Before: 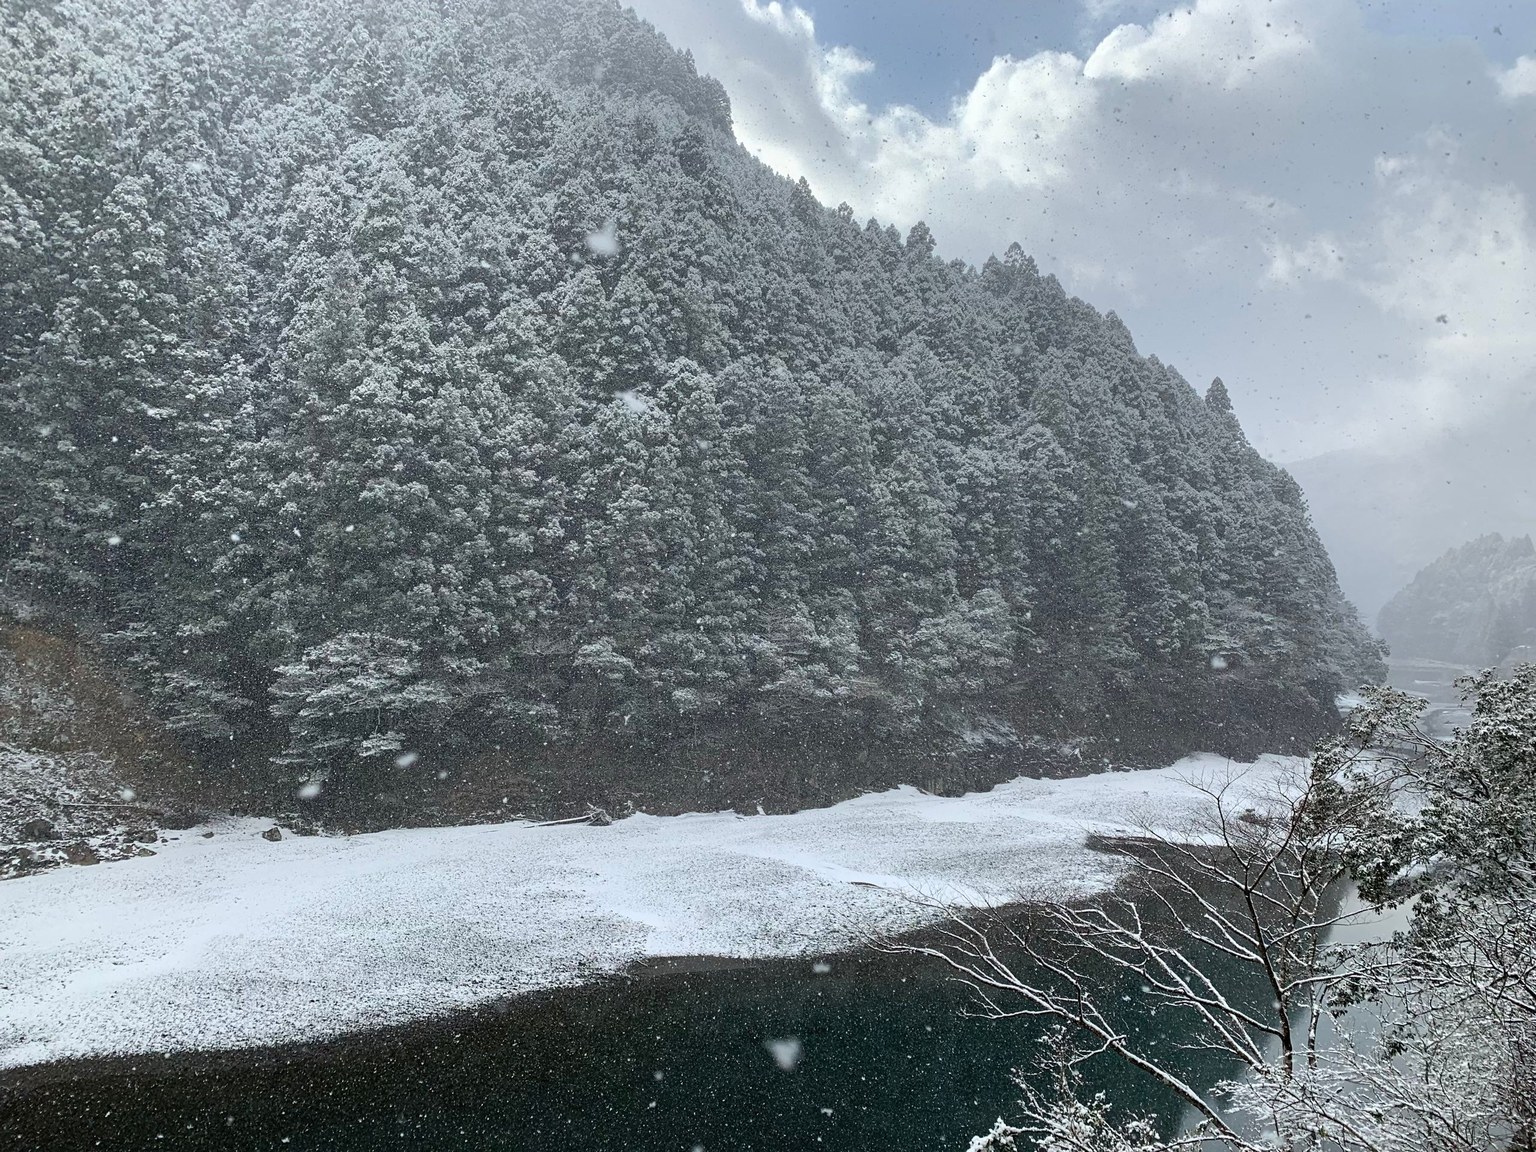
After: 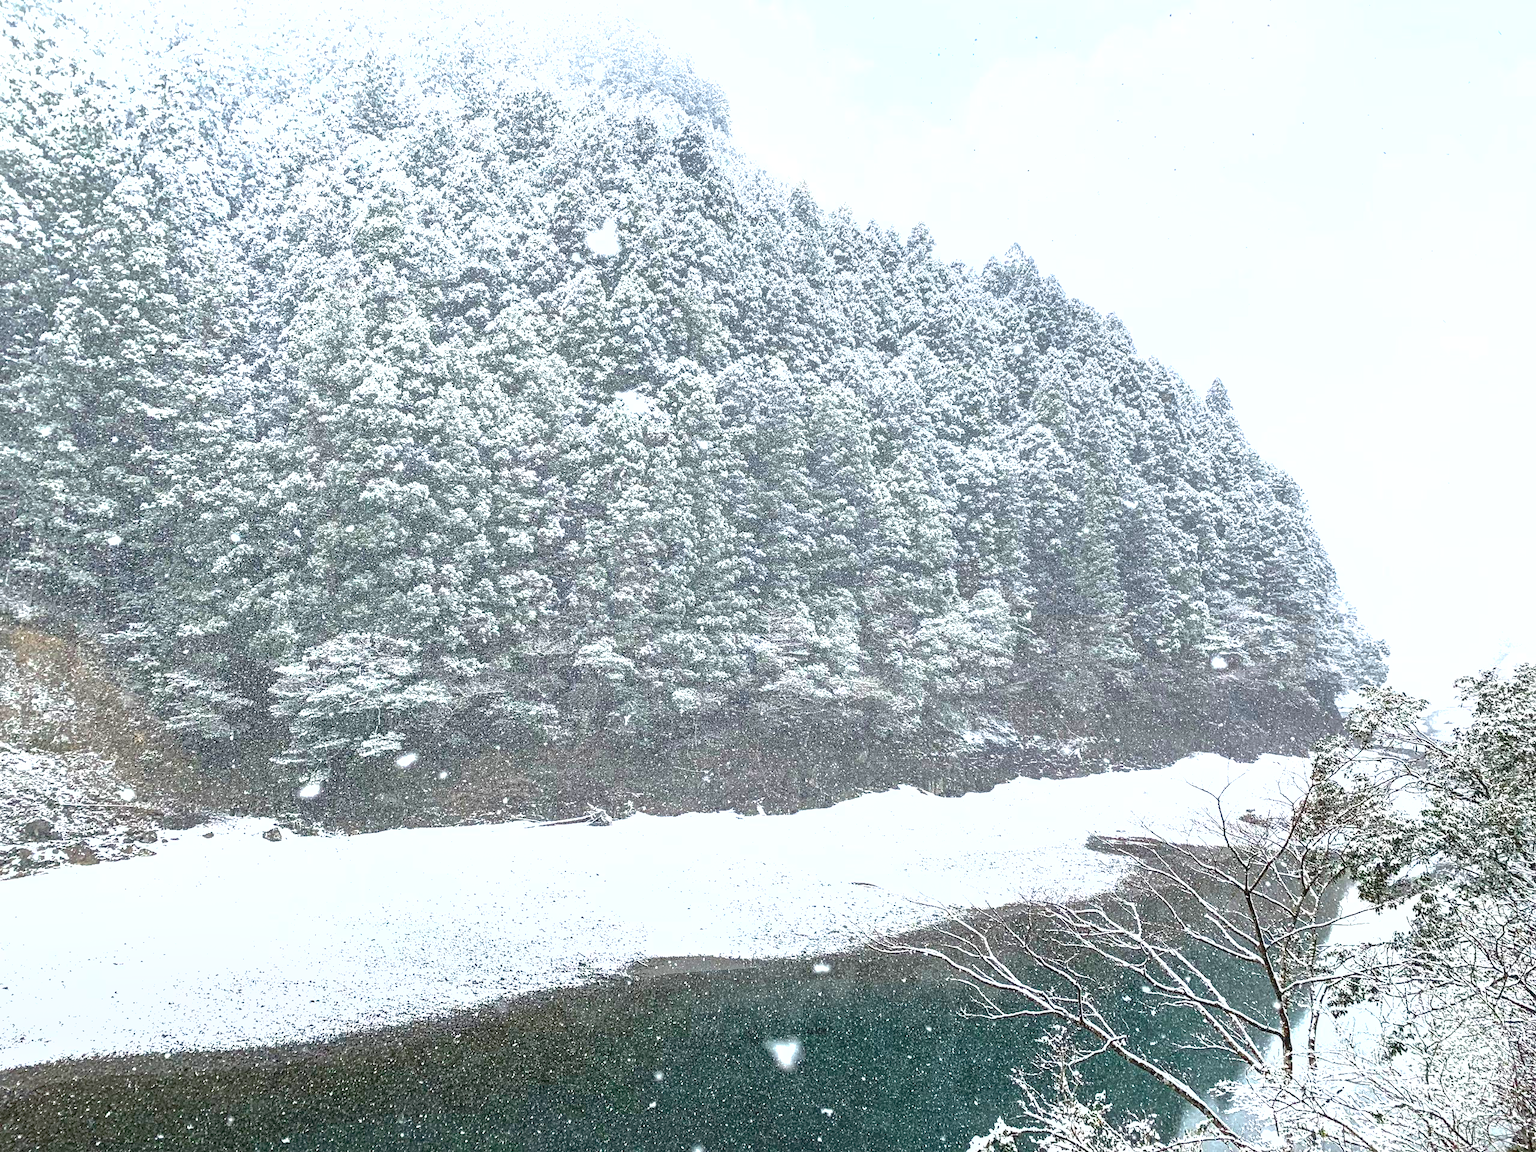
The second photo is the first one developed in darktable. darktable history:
shadows and highlights: on, module defaults
exposure: black level correction 0, exposure 1.897 EV, compensate highlight preservation false
local contrast: on, module defaults
